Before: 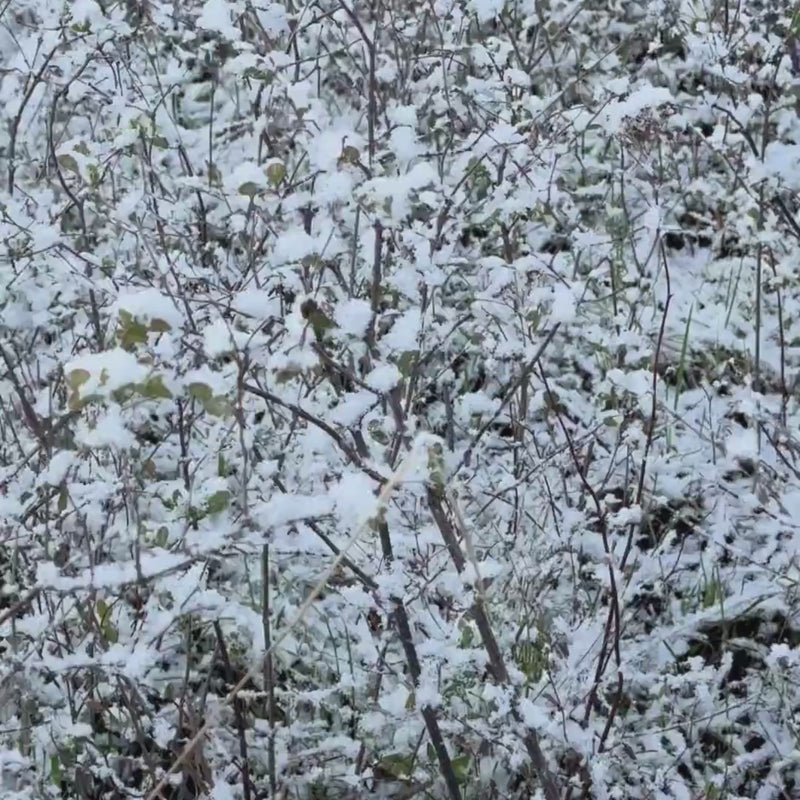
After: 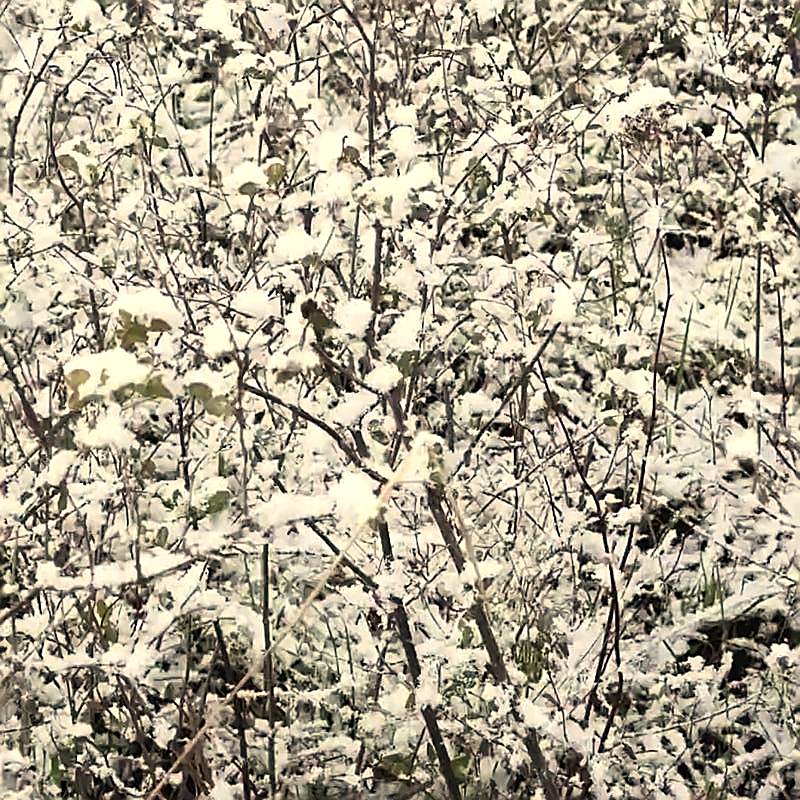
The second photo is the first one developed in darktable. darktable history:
white balance: red 1.138, green 0.996, blue 0.812
sharpen: radius 1.4, amount 1.25, threshold 0.7
tone equalizer: -8 EV -0.75 EV, -7 EV -0.7 EV, -6 EV -0.6 EV, -5 EV -0.4 EV, -3 EV 0.4 EV, -2 EV 0.6 EV, -1 EV 0.7 EV, +0 EV 0.75 EV, edges refinement/feathering 500, mask exposure compensation -1.57 EV, preserve details no
